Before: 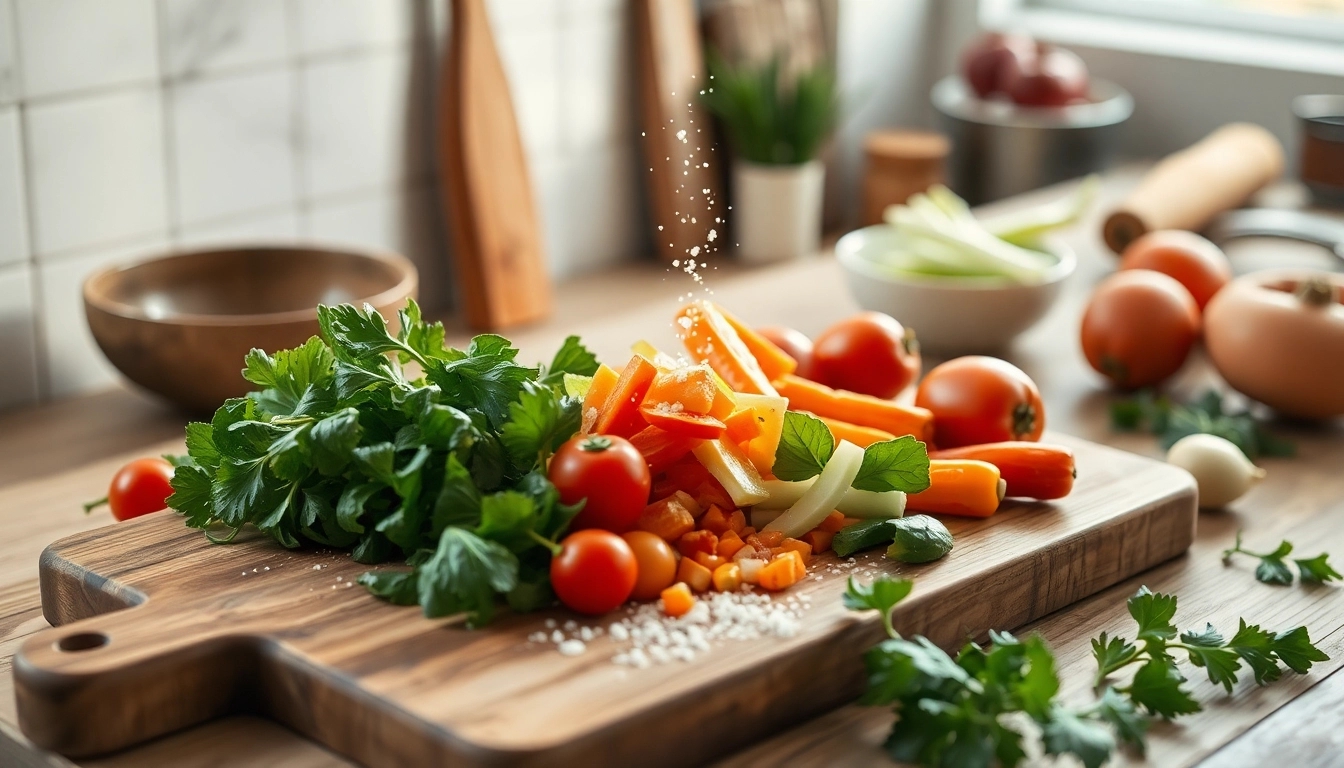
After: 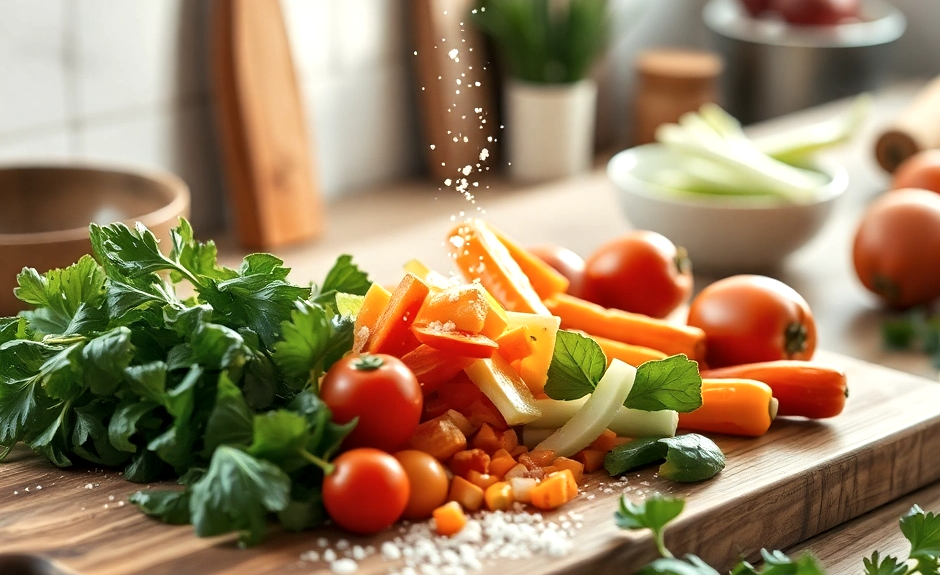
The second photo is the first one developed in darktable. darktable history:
exposure: exposure 0.203 EV, compensate highlight preservation false
color zones: curves: ch0 [(0.25, 0.5) (0.428, 0.473) (0.75, 0.5)]; ch1 [(0.243, 0.479) (0.398, 0.452) (0.75, 0.5)]
crop and rotate: left 17%, top 10.65%, right 12.988%, bottom 14.384%
local contrast: mode bilateral grid, contrast 28, coarseness 16, detail 116%, midtone range 0.2
levels: mode automatic
